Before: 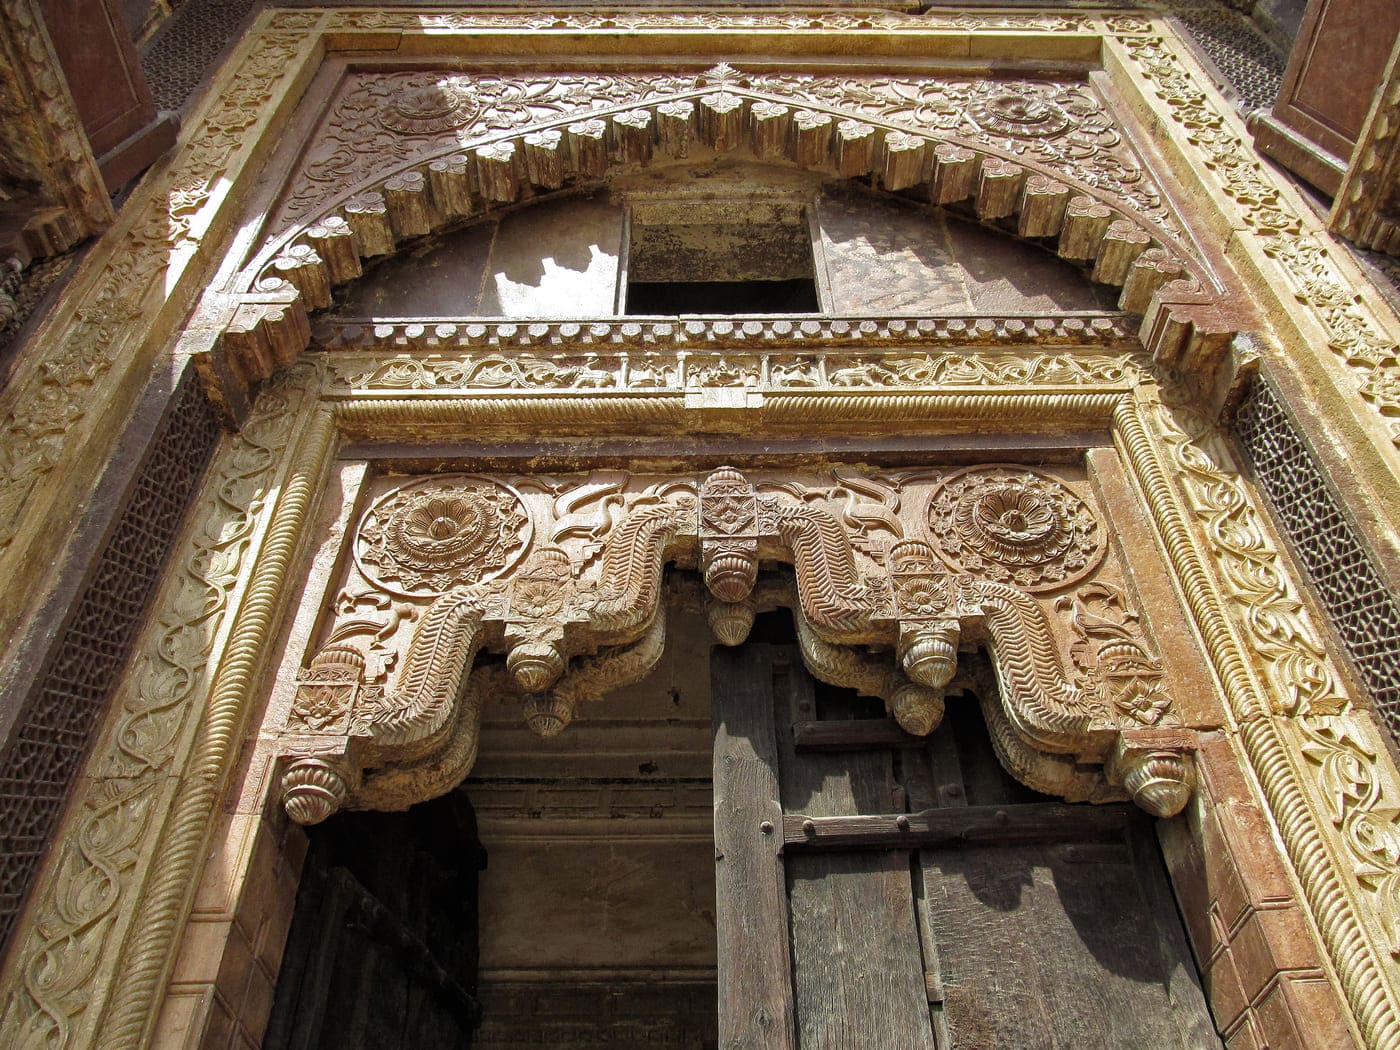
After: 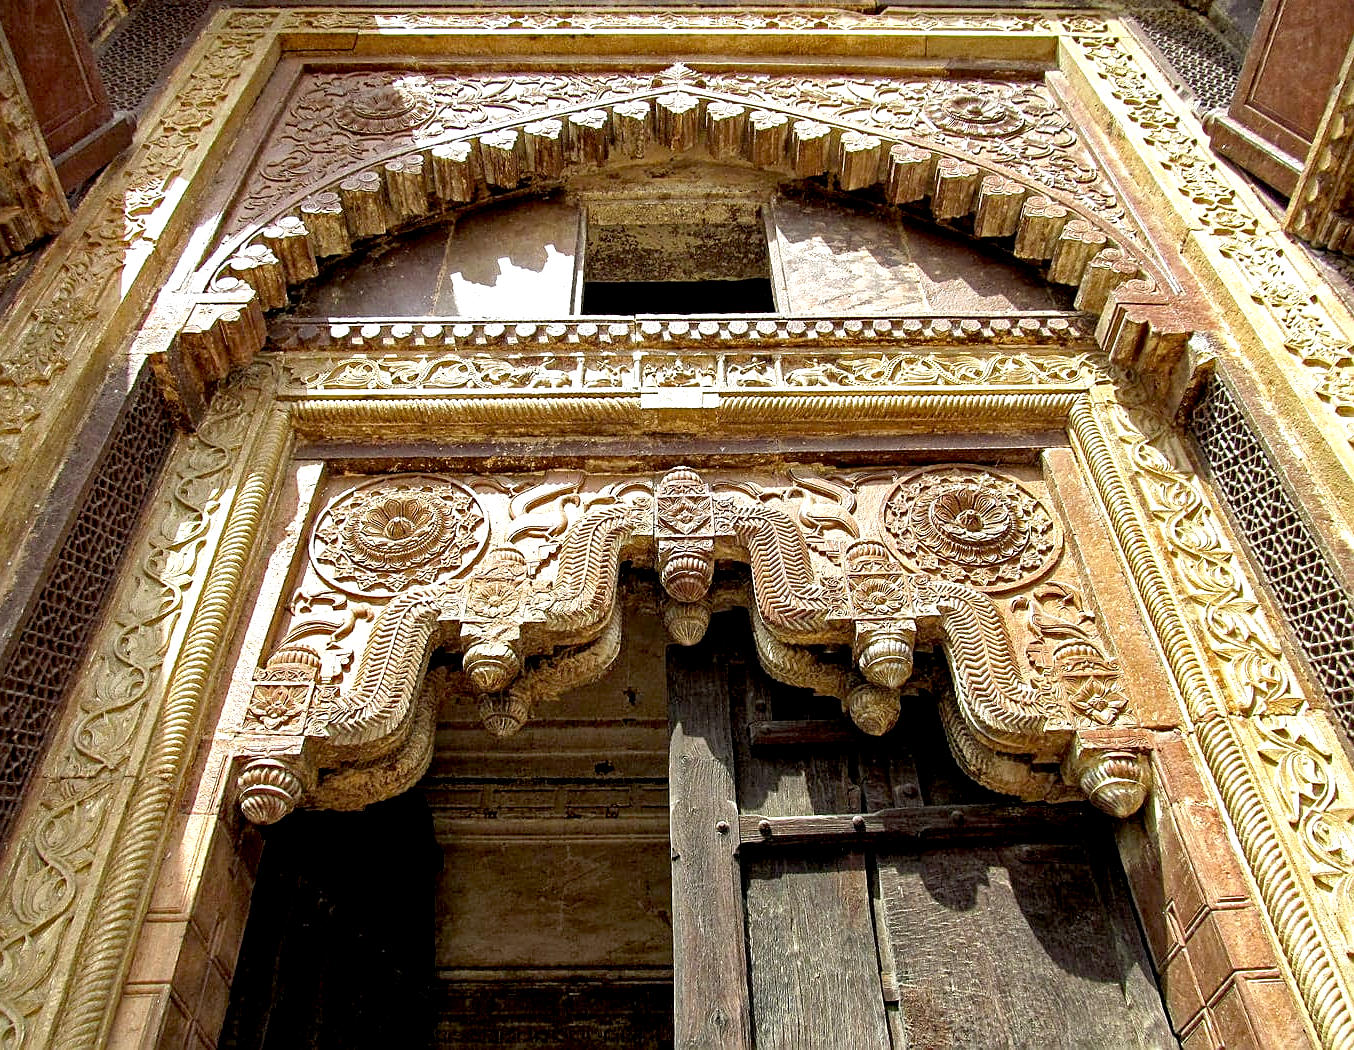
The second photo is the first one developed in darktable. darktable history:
crop and rotate: left 3.238%
sharpen: on, module defaults
exposure: black level correction 0.012, exposure 0.7 EV, compensate exposure bias true, compensate highlight preservation false
